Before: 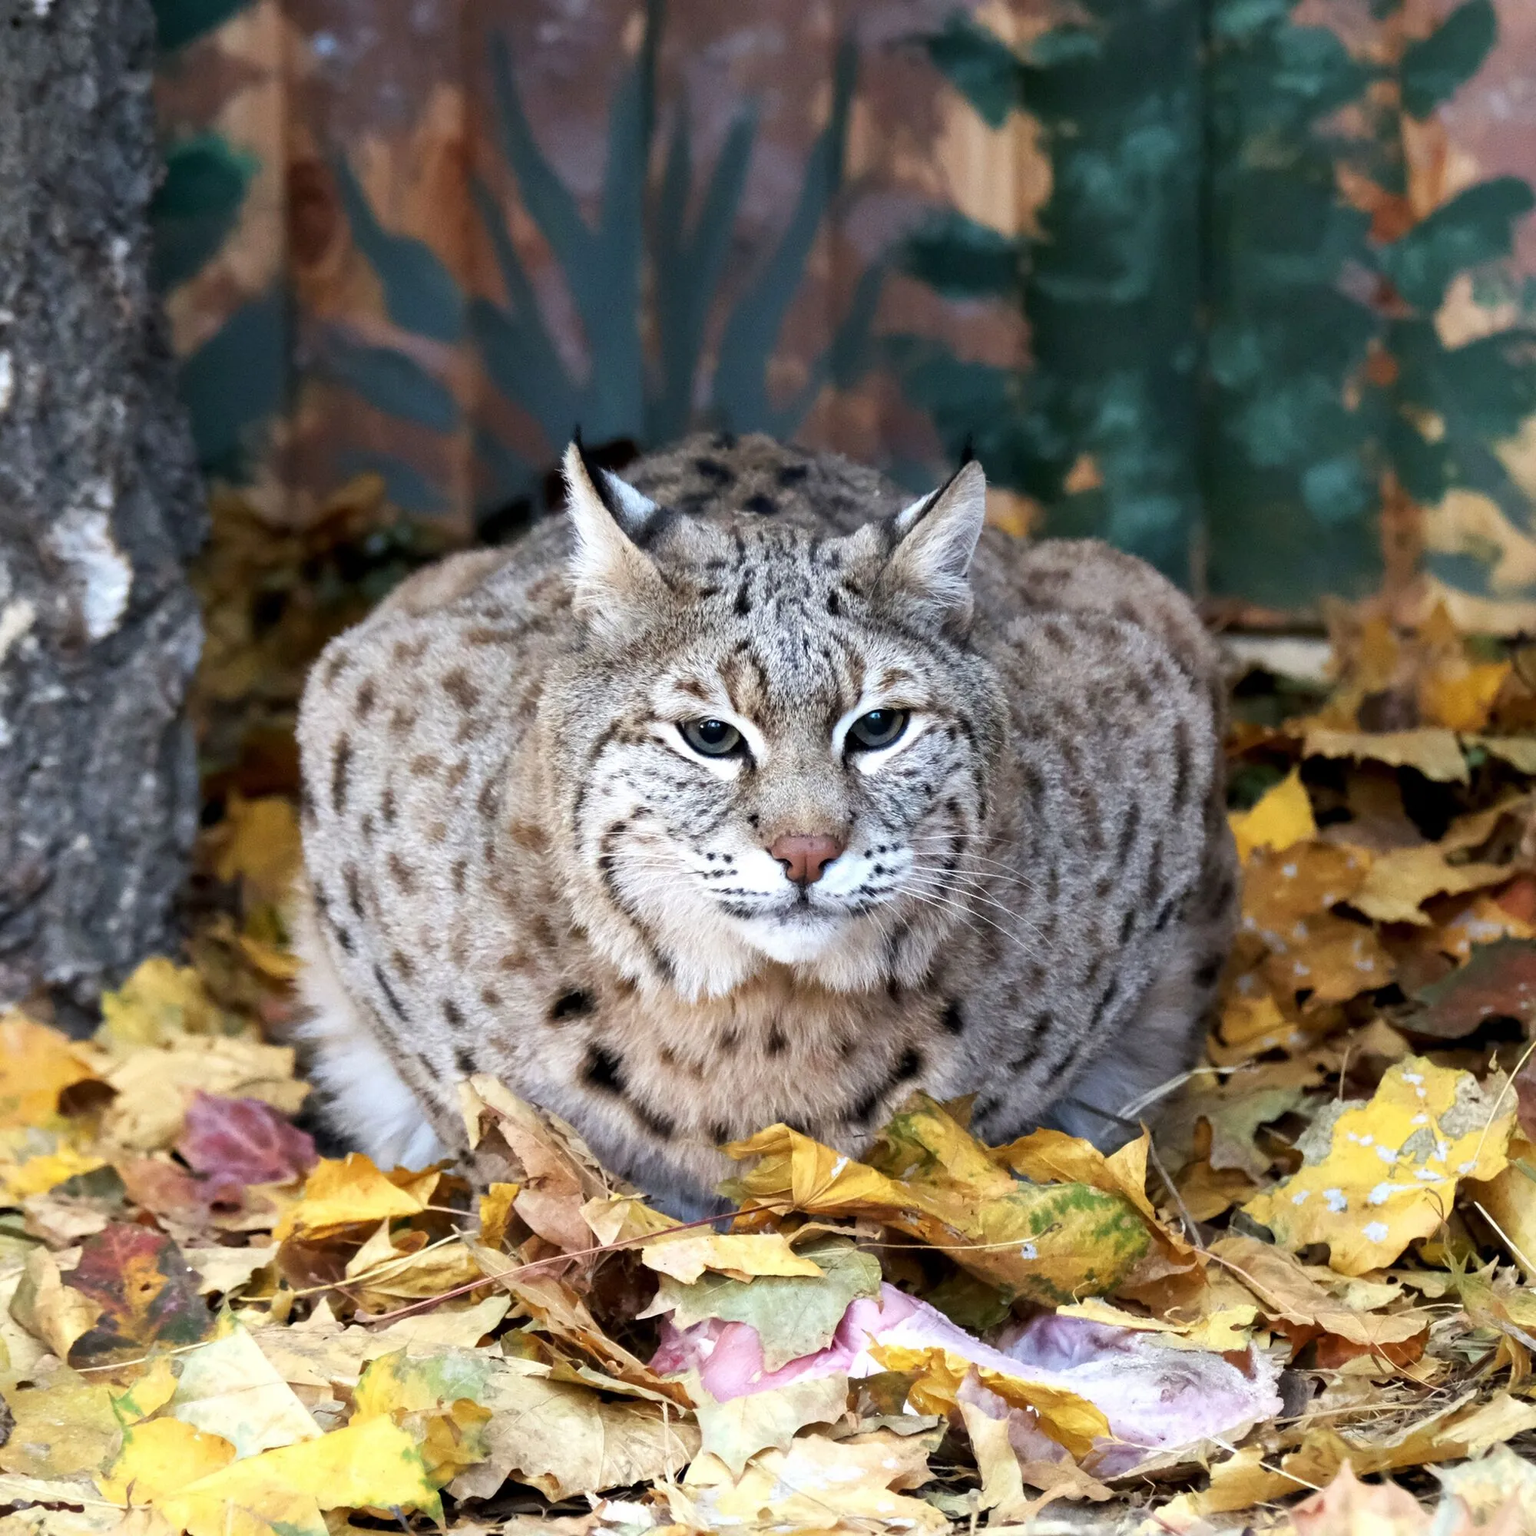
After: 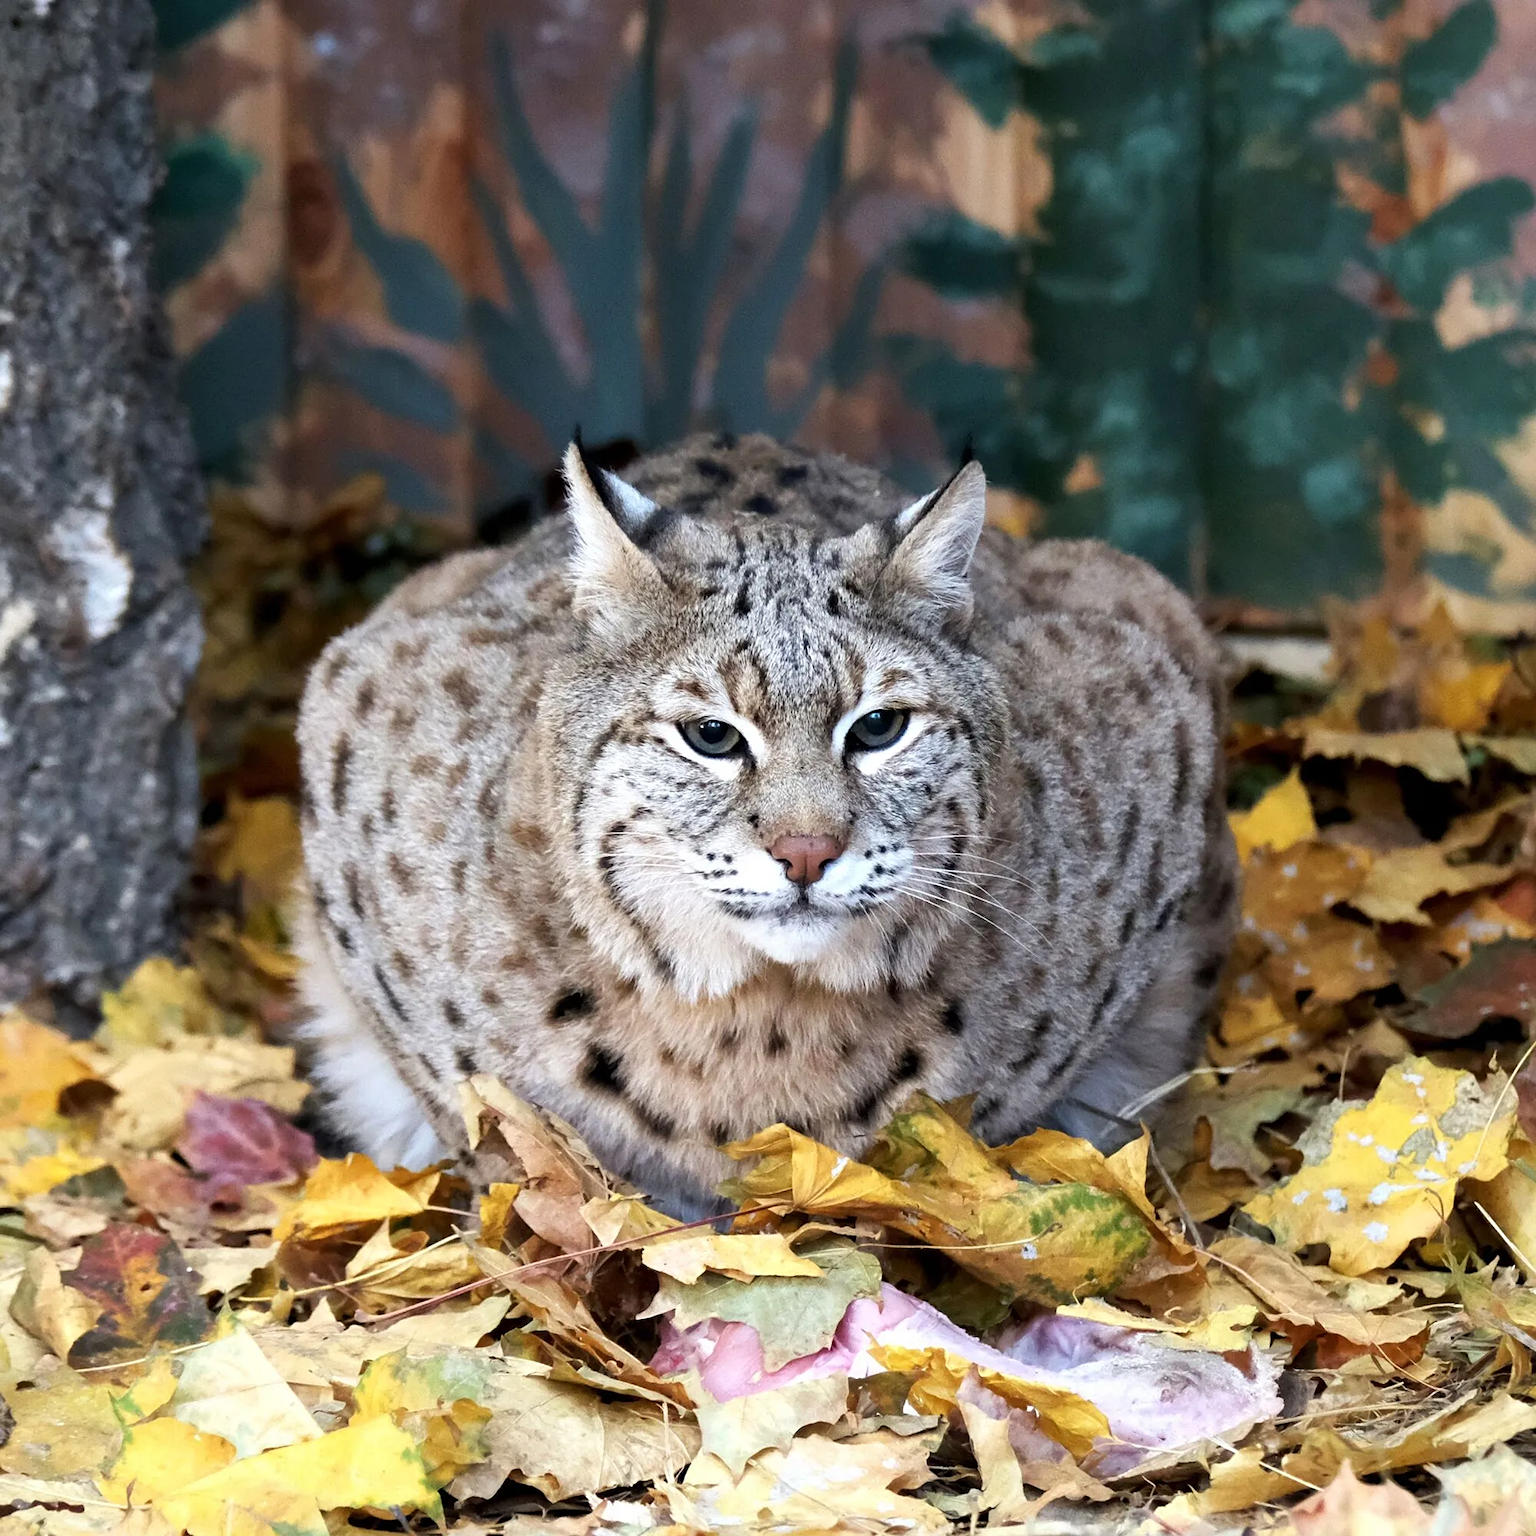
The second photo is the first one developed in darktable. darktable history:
sharpen: amount 0.2
tone equalizer: on, module defaults
